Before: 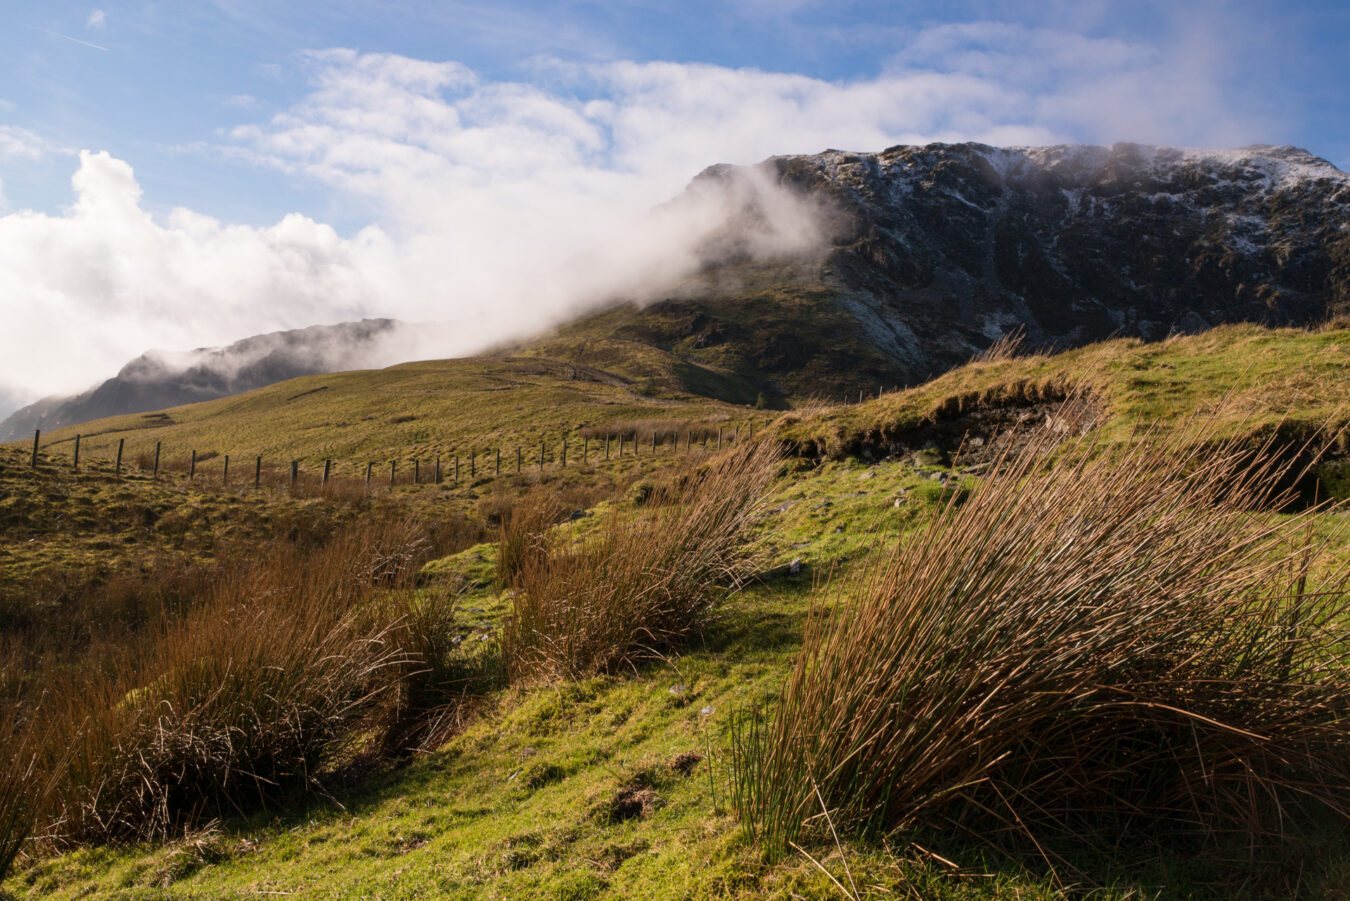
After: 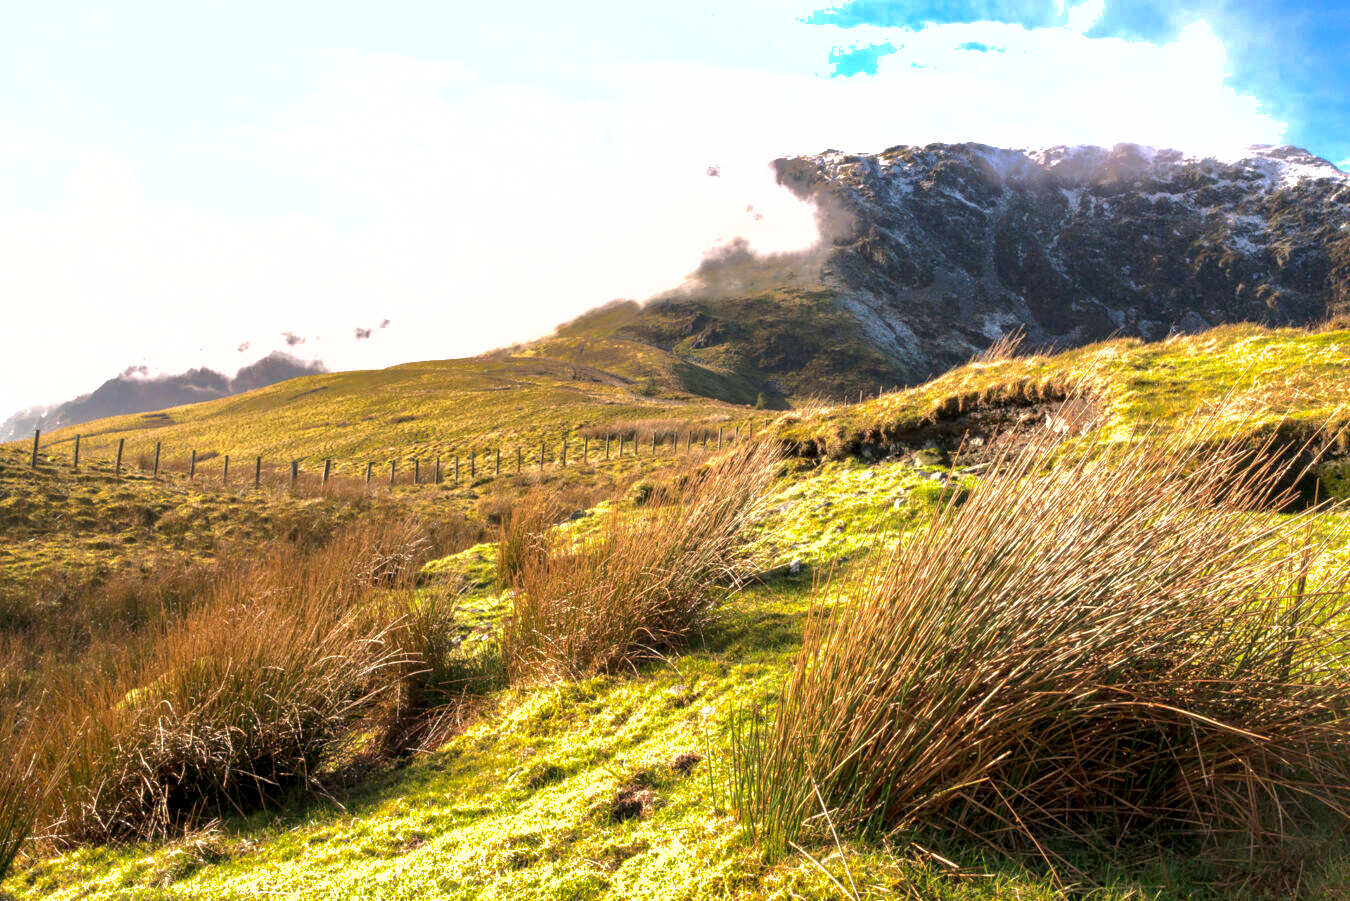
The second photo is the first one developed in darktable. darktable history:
exposure: black level correction 0.001, exposure 1.845 EV, compensate exposure bias true, compensate highlight preservation false
shadows and highlights: shadows 39.45, highlights -59.96
